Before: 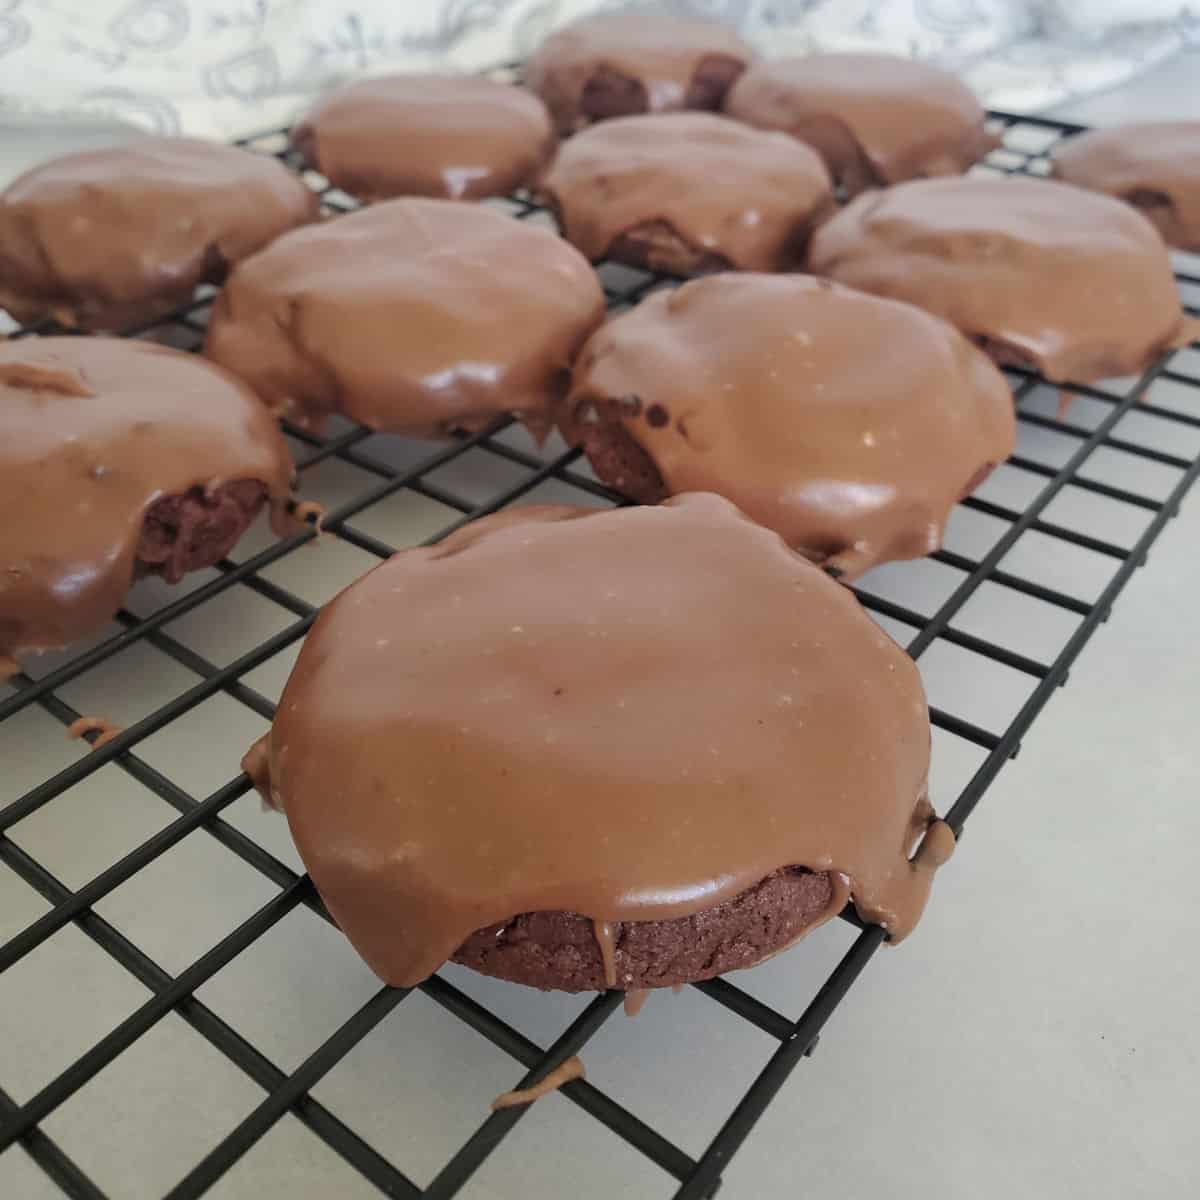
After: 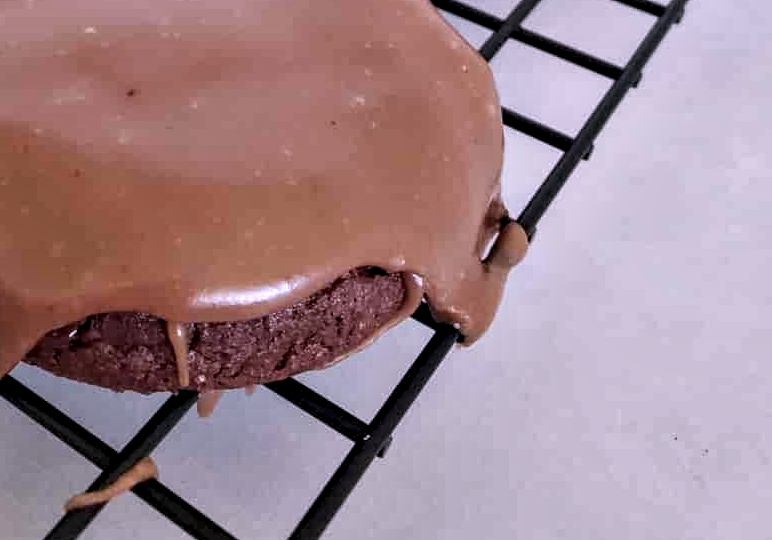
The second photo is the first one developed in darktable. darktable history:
local contrast: on, module defaults
contrast equalizer: y [[0.6 ×6], [0.55 ×6], [0 ×6], [0 ×6], [0 ×6]]
crop and rotate: left 35.611%, top 49.959%, bottom 4.997%
color calibration: output R [1.107, -0.012, -0.003, 0], output B [0, 0, 1.308, 0], illuminant same as pipeline (D50), adaptation none (bypass), x 0.331, y 0.335, temperature 5003.49 K
